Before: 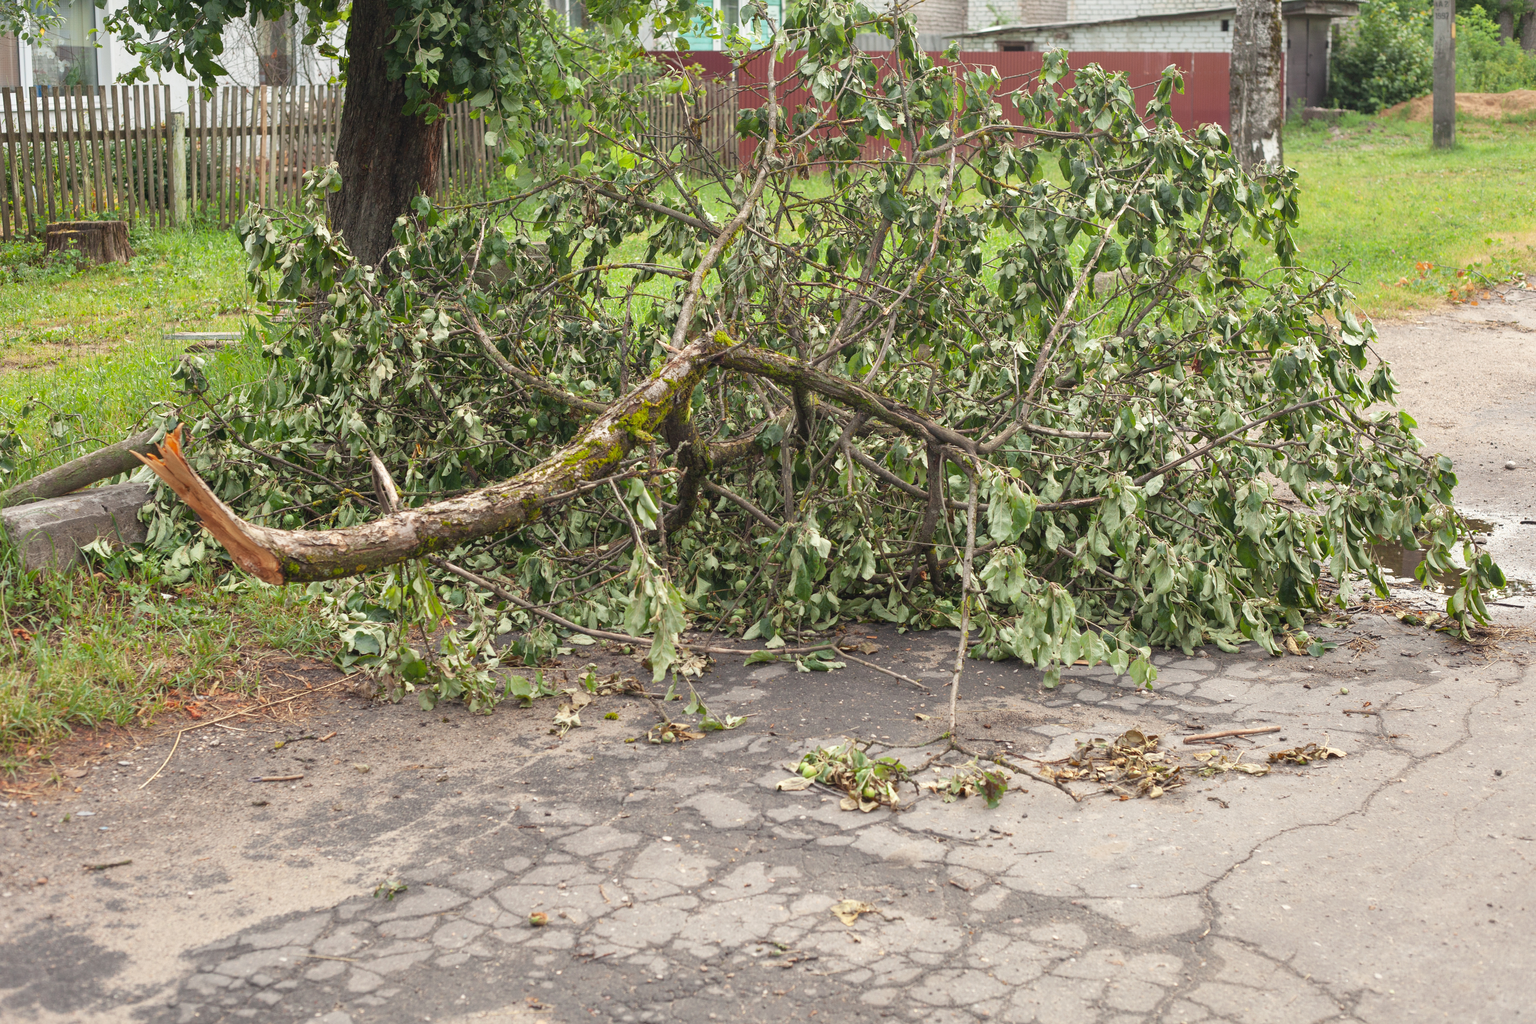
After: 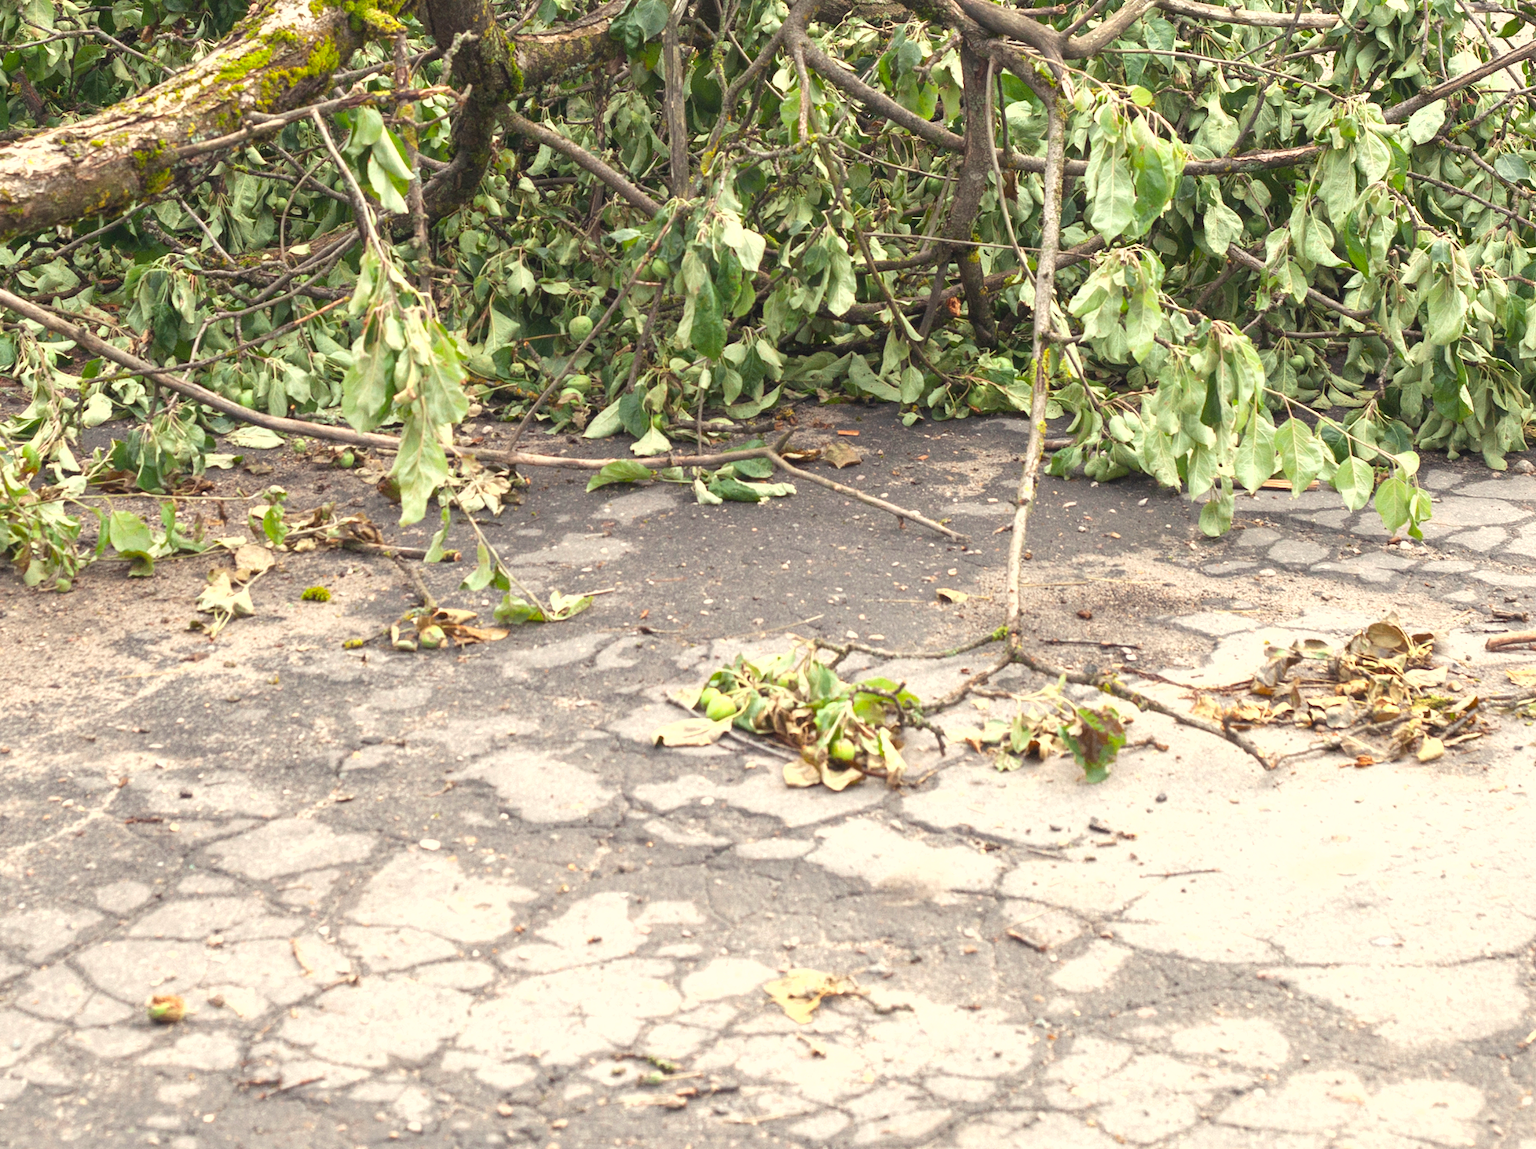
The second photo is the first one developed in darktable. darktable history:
crop: left 29.773%, top 41.584%, right 21.304%, bottom 3.503%
exposure: black level correction 0.001, exposure 0.965 EV, compensate highlight preservation false
color balance rgb: highlights gain › luminance 5.891%, highlights gain › chroma 1.327%, highlights gain › hue 89.5°, perceptual saturation grading › global saturation -0.011%
shadows and highlights: radius 121.52, shadows 21.67, white point adjustment -9.66, highlights -13.77, soften with gaussian
